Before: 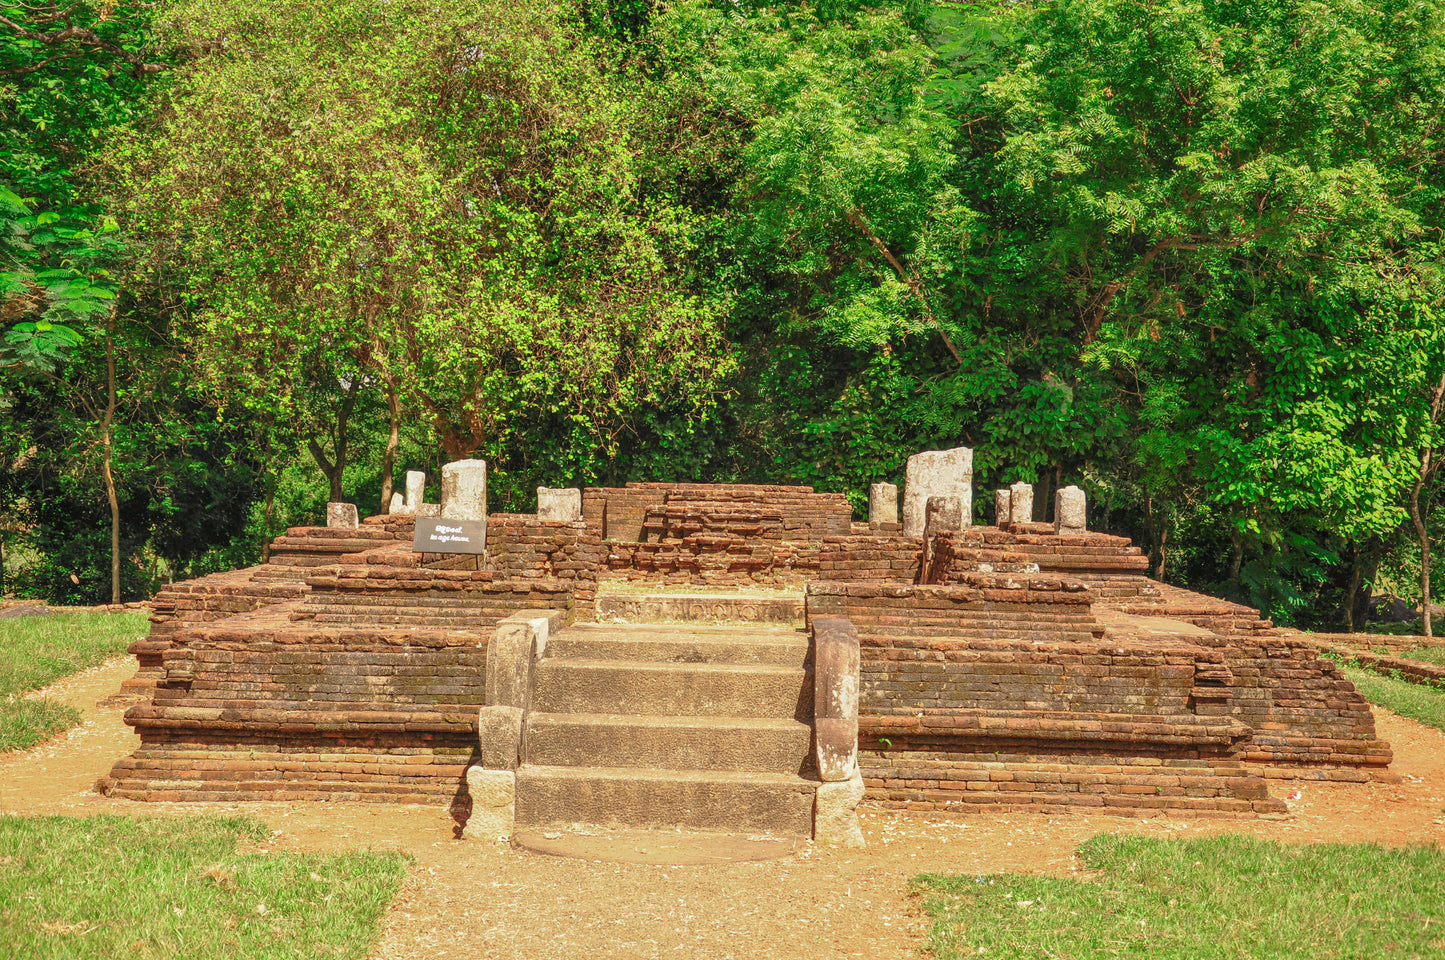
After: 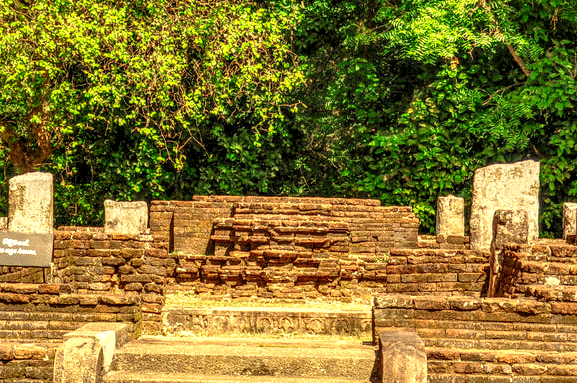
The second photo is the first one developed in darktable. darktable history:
levels: levels [0, 0.478, 1]
crop: left 30%, top 30%, right 30%, bottom 30%
color correction: highlights a* 2.72, highlights b* 22.8
local contrast: highlights 19%, detail 186%
